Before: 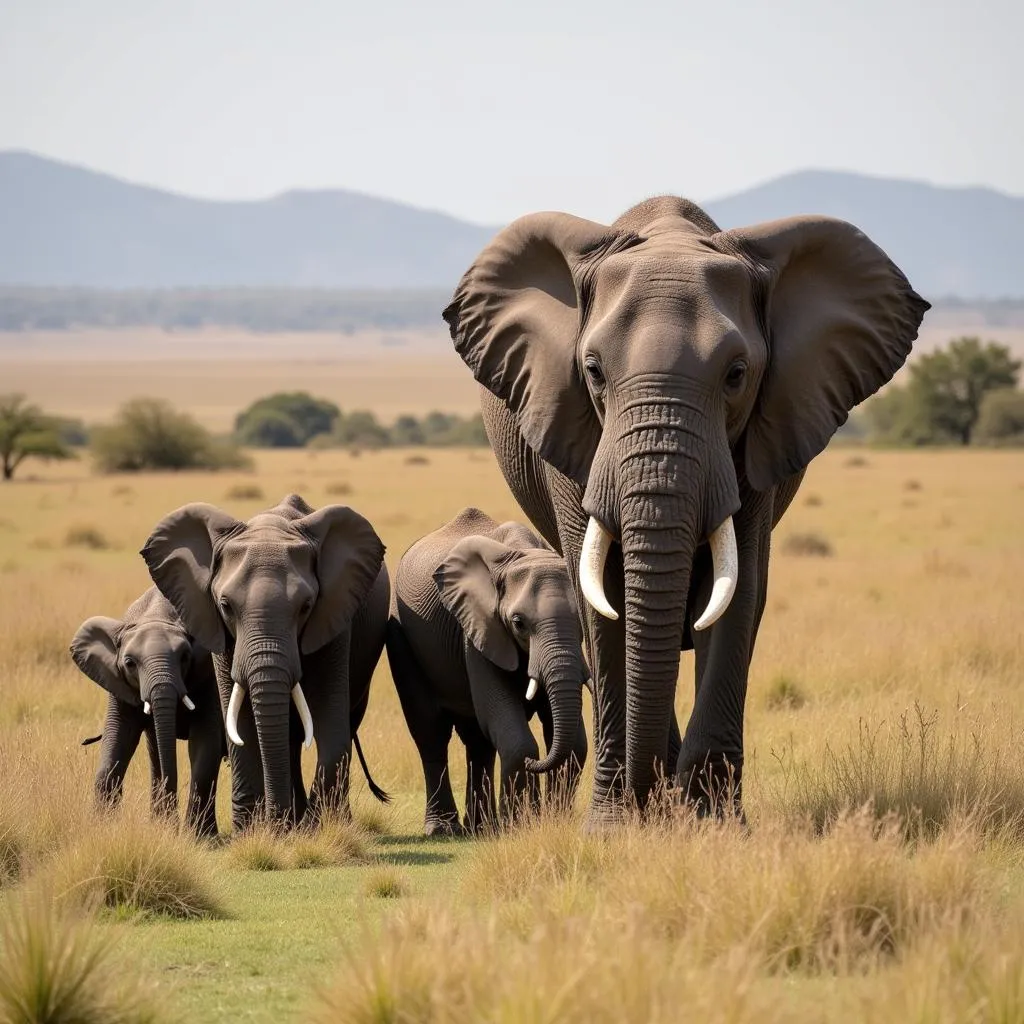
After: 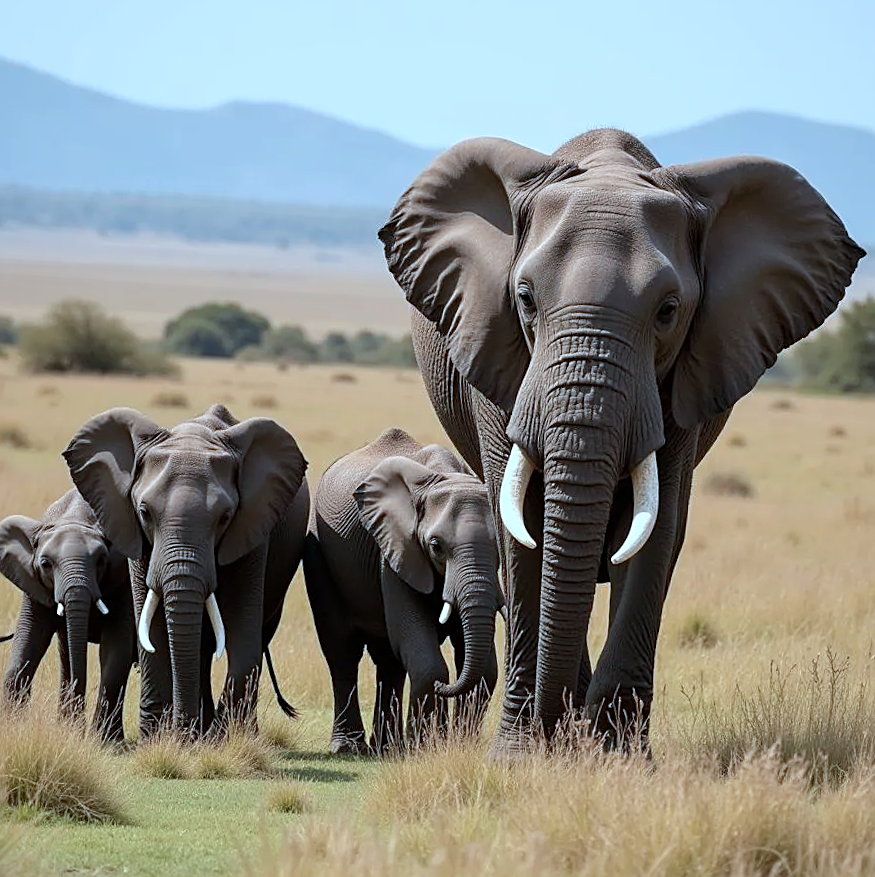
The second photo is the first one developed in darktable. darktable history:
crop and rotate: angle -3.3°, left 5.051%, top 5.177%, right 4.679%, bottom 4.331%
sharpen: on, module defaults
color correction: highlights a* -9.54, highlights b* -21.02
